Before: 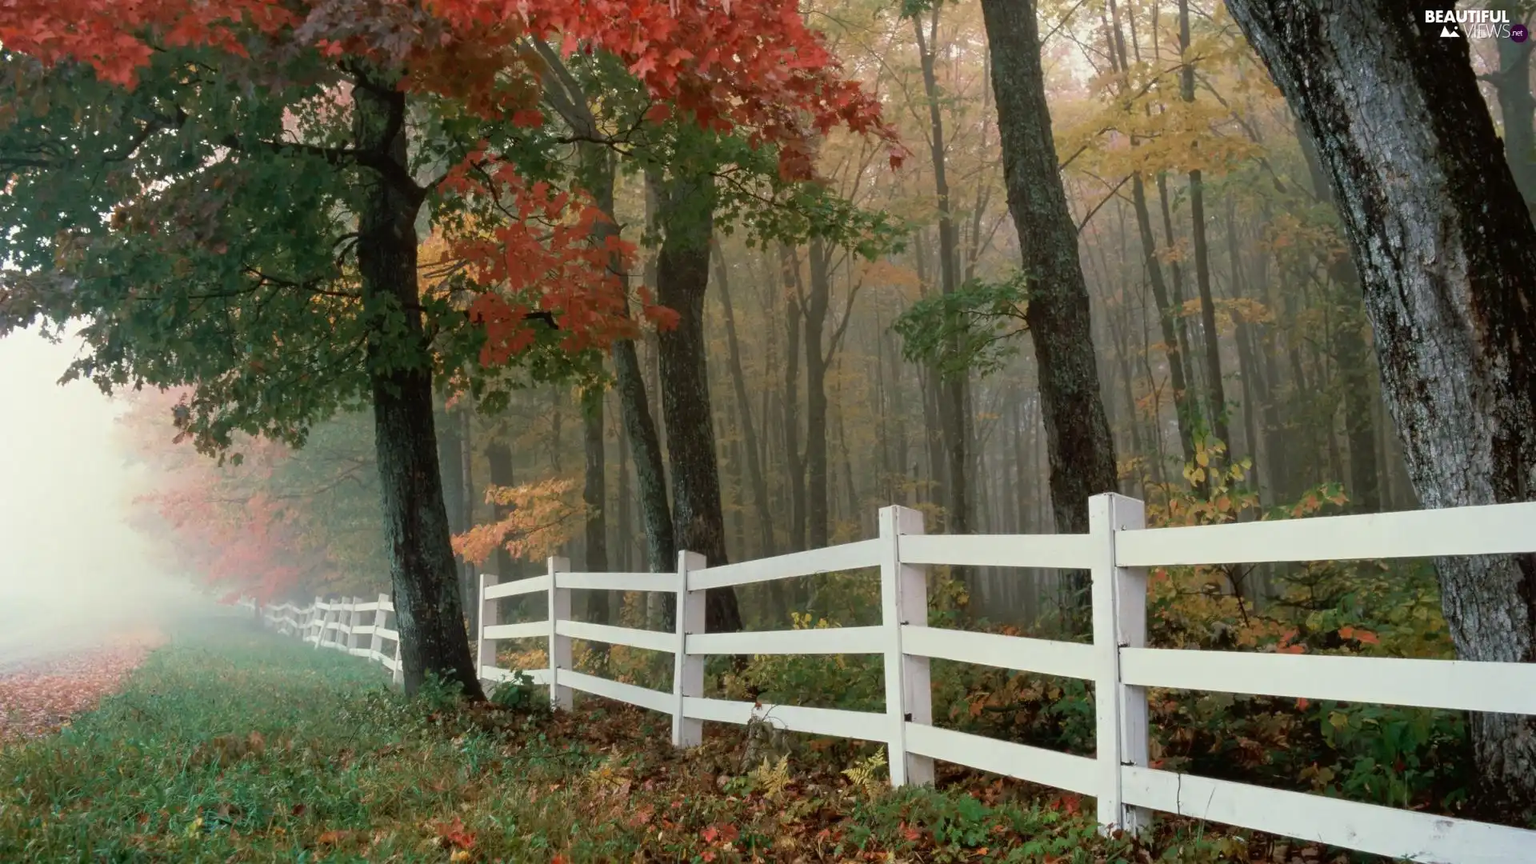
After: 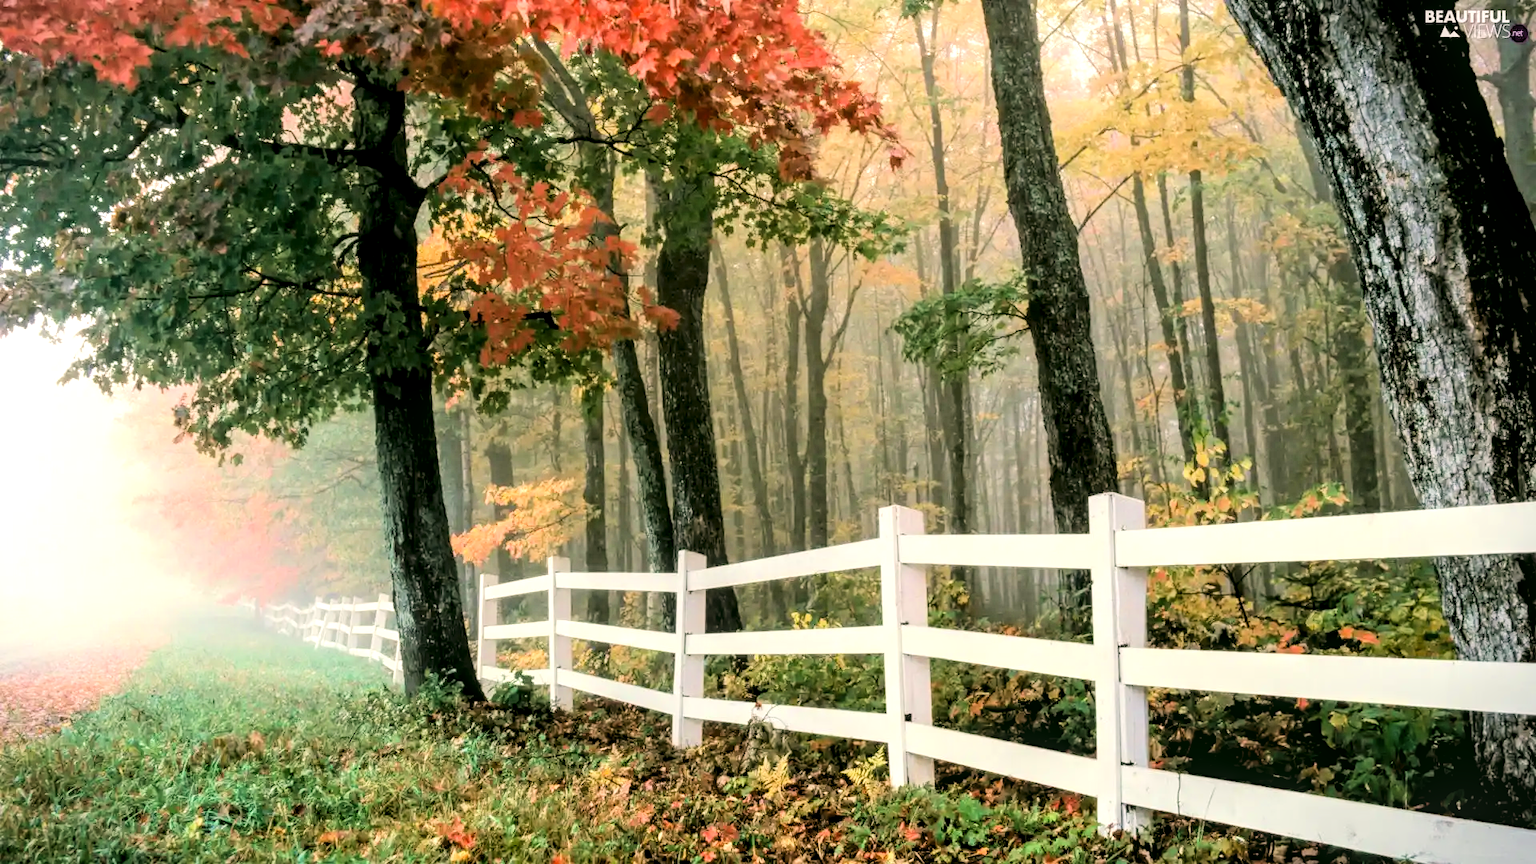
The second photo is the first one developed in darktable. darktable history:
tone equalizer: -7 EV 0.146 EV, -6 EV 0.584 EV, -5 EV 1.12 EV, -4 EV 1.33 EV, -3 EV 1.15 EV, -2 EV 0.6 EV, -1 EV 0.162 EV, edges refinement/feathering 500, mask exposure compensation -1.57 EV, preserve details no
color correction: highlights a* 4.19, highlights b* 4.97, shadows a* -7.24, shadows b* 4.82
levels: white 99.89%, levels [0.062, 0.494, 0.925]
vignetting: fall-off start 99.16%, brightness -0.467, saturation -0.304, width/height ratio 1.323
local contrast: detail 130%
